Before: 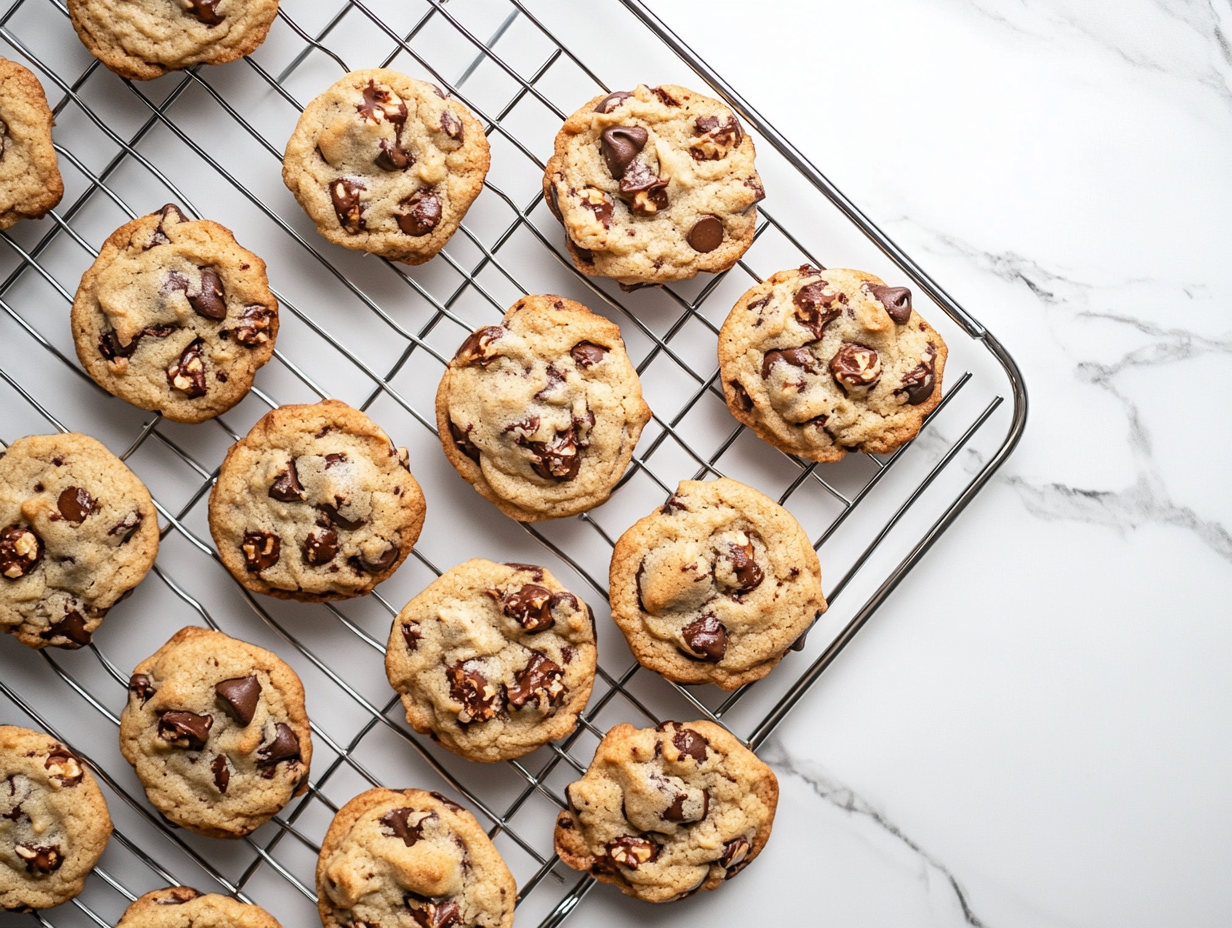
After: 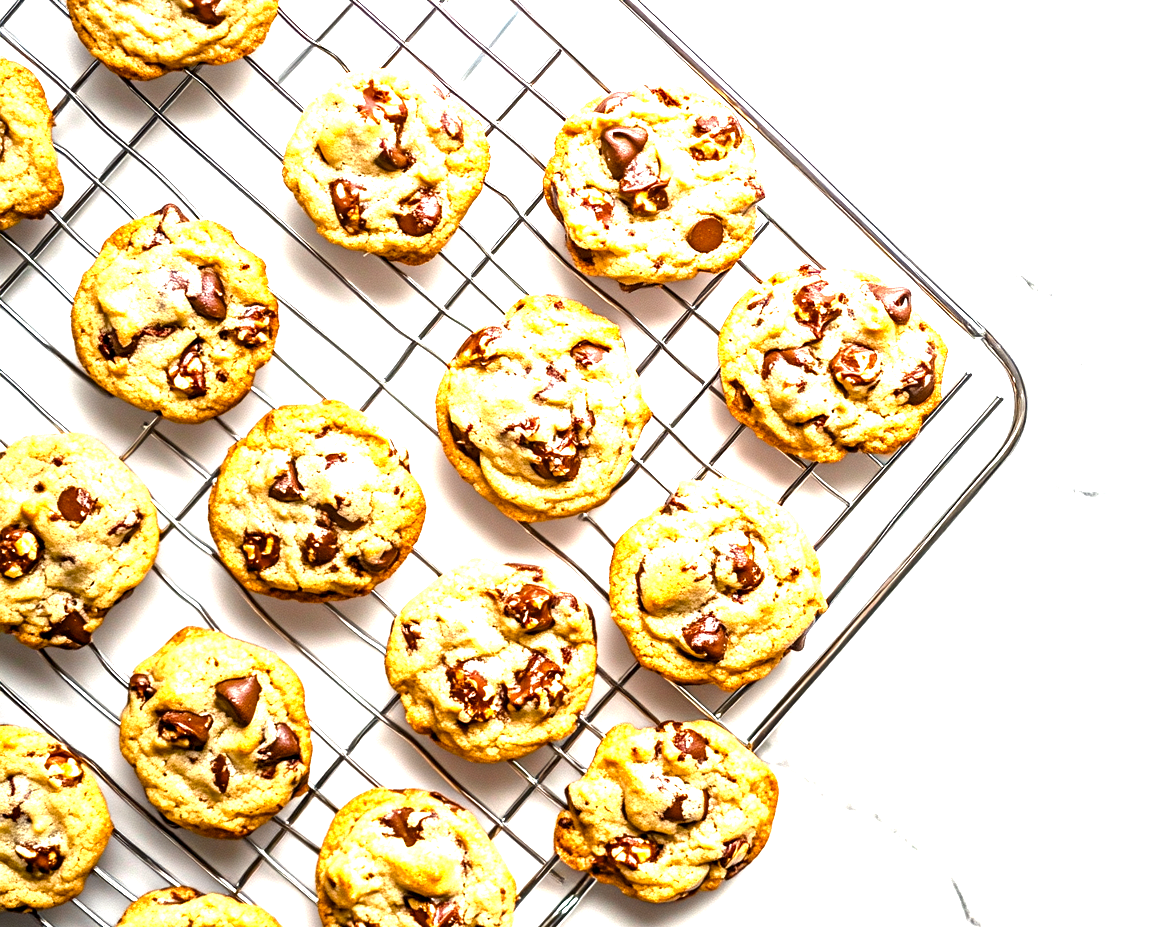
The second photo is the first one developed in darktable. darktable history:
contrast equalizer: y [[0.509, 0.517, 0.523, 0.523, 0.517, 0.509], [0.5 ×6], [0.5 ×6], [0 ×6], [0 ×6]], mix 0.299
crop and rotate: left 0%, right 5.136%
exposure: exposure 0.692 EV, compensate highlight preservation false
color balance rgb: highlights gain › luminance 6.142%, highlights gain › chroma 1.245%, highlights gain › hue 91.91°, perceptual saturation grading › global saturation 35.103%, perceptual saturation grading › highlights -24.866%, perceptual saturation grading › shadows 25.135%, perceptual brilliance grading › global brilliance 29.243%, global vibrance 20%
local contrast: highlights 63%, shadows 109%, detail 106%, midtone range 0.523
